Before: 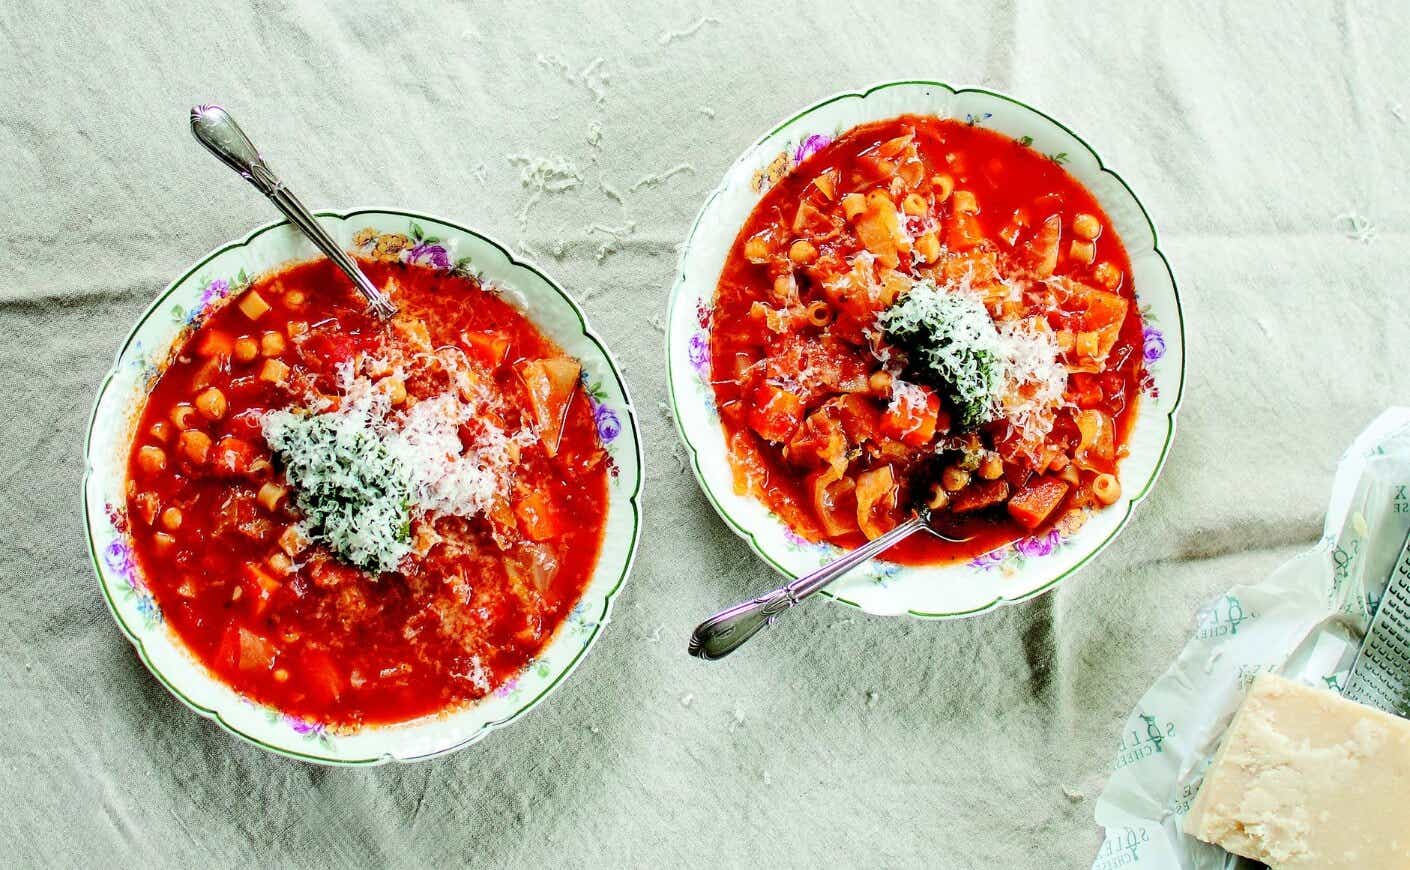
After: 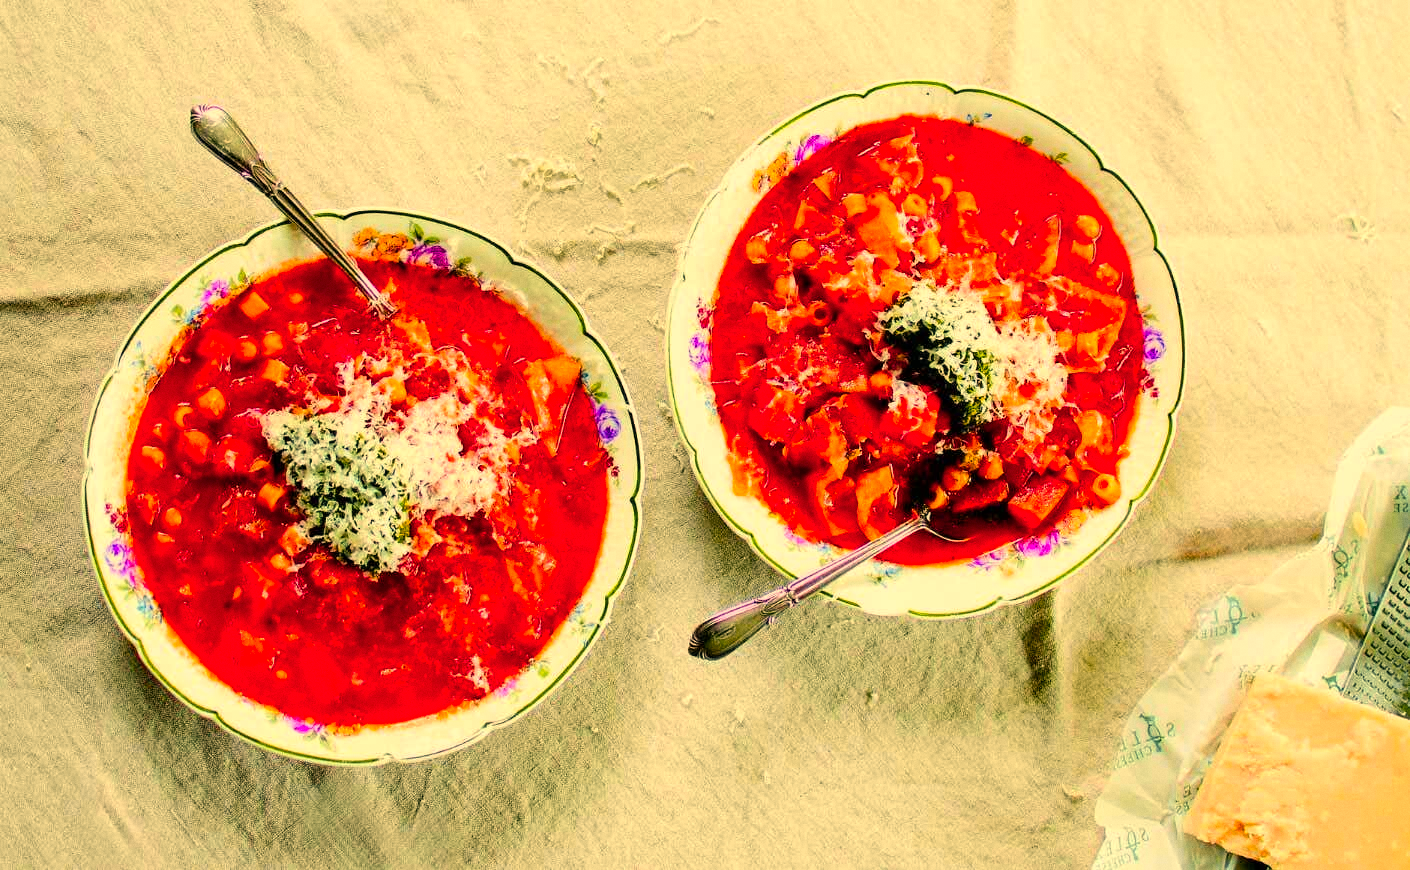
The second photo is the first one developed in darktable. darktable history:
color zones: curves: ch1 [(0.309, 0.524) (0.41, 0.329) (0.508, 0.509)]; ch2 [(0.25, 0.457) (0.75, 0.5)]
color balance rgb: linear chroma grading › global chroma 15%, perceptual saturation grading › global saturation 30%
grain: coarseness 0.09 ISO, strength 16.61%
white balance: red 1.123, blue 0.83
